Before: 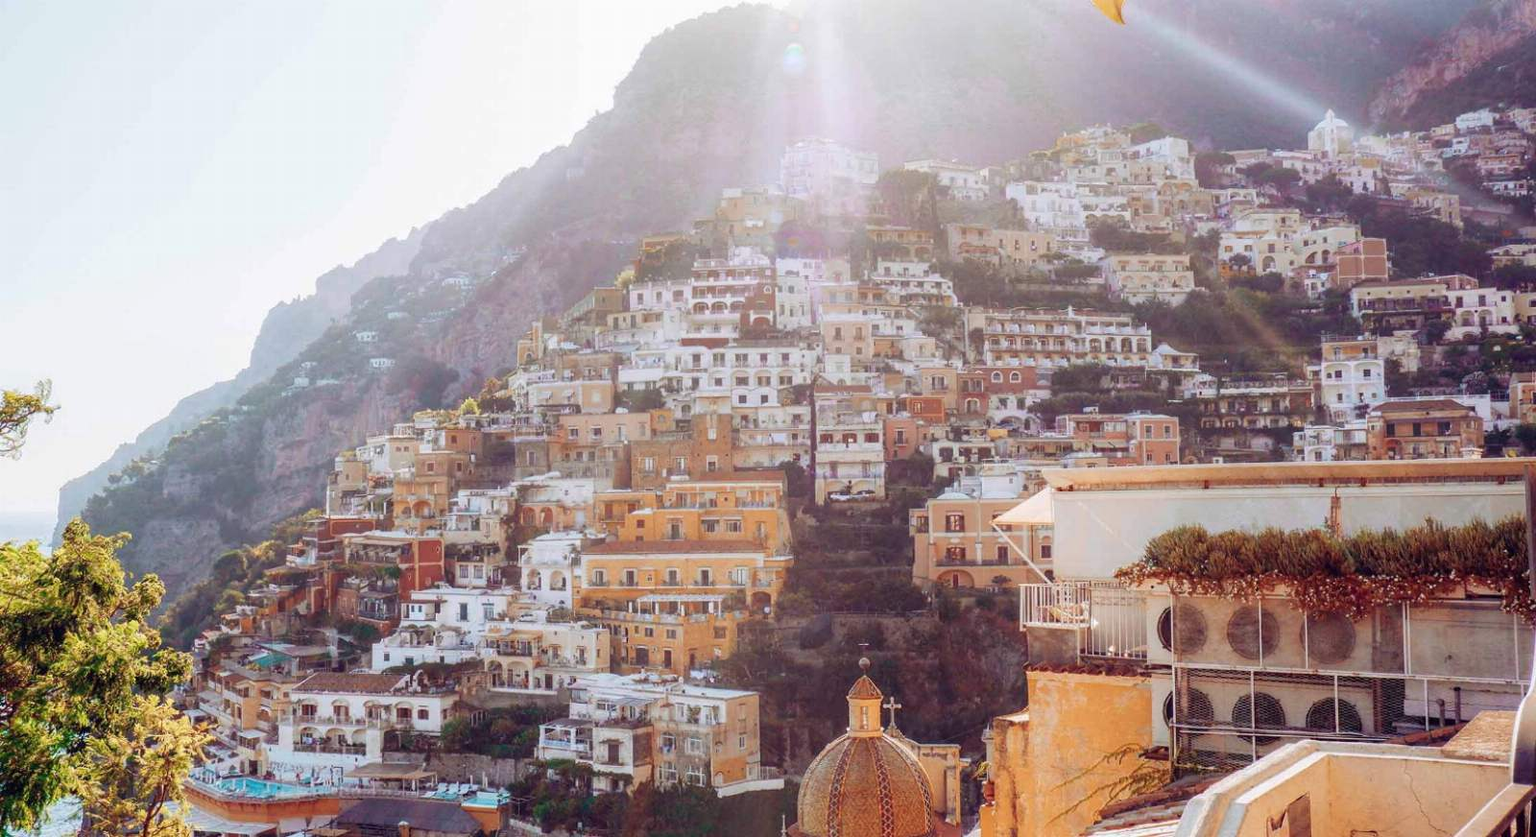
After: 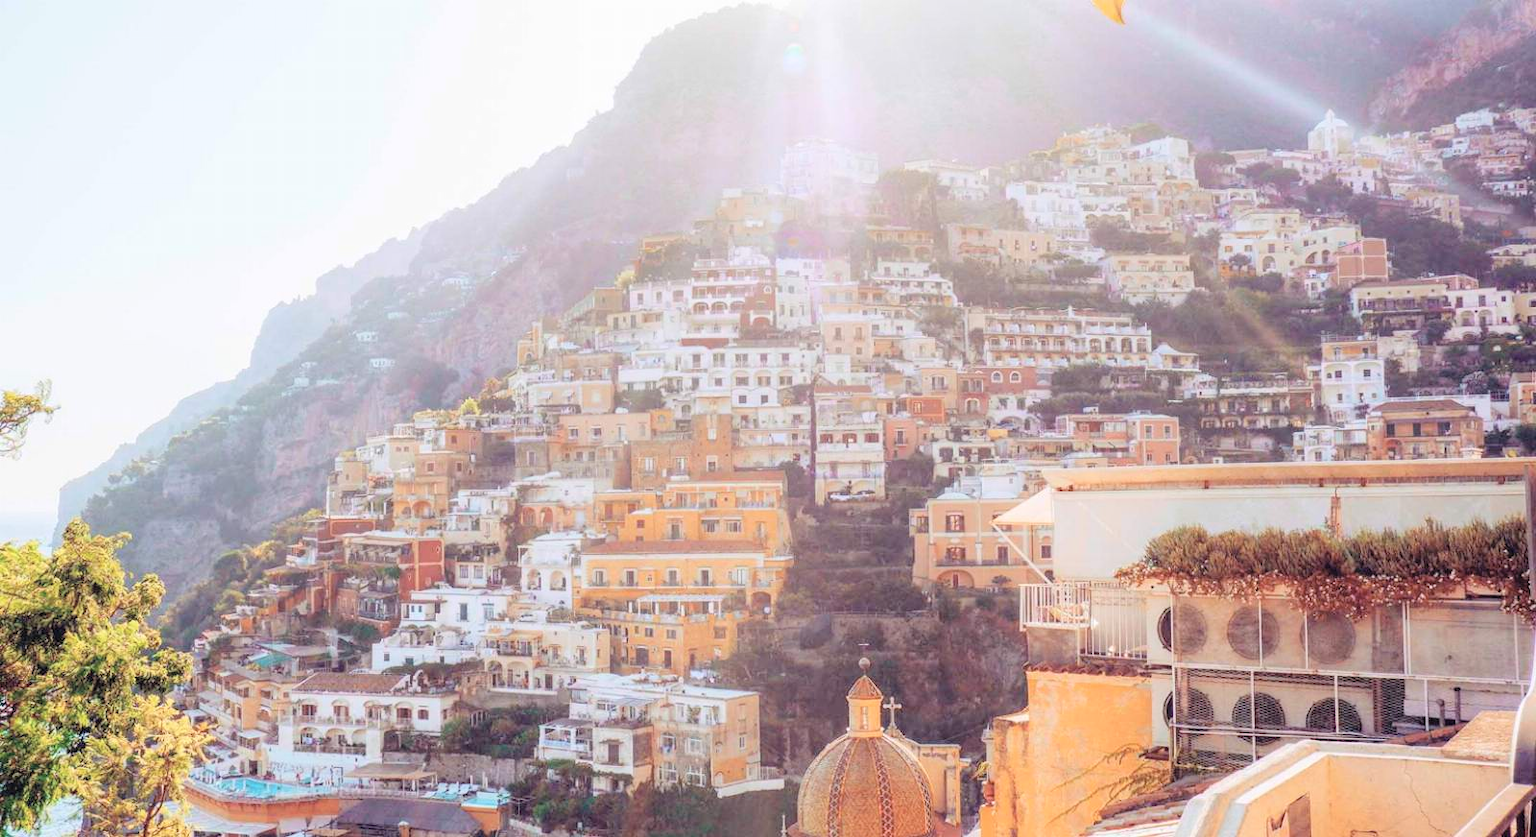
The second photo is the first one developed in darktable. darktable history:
global tonemap: drago (0.7, 100)
